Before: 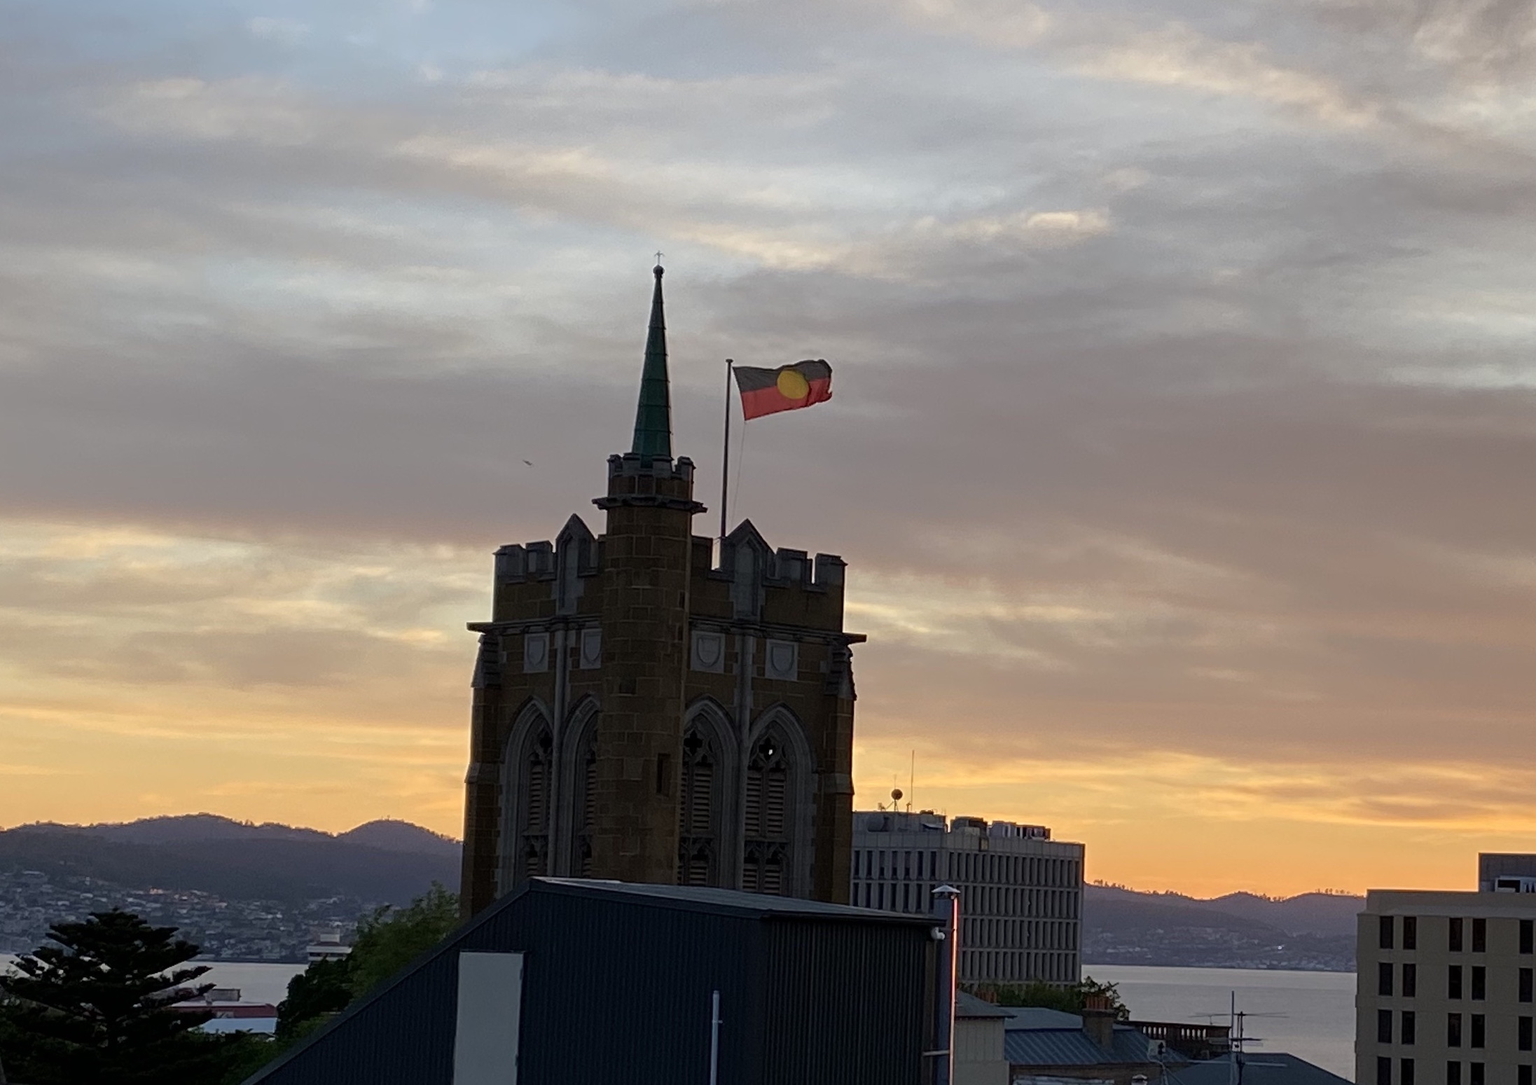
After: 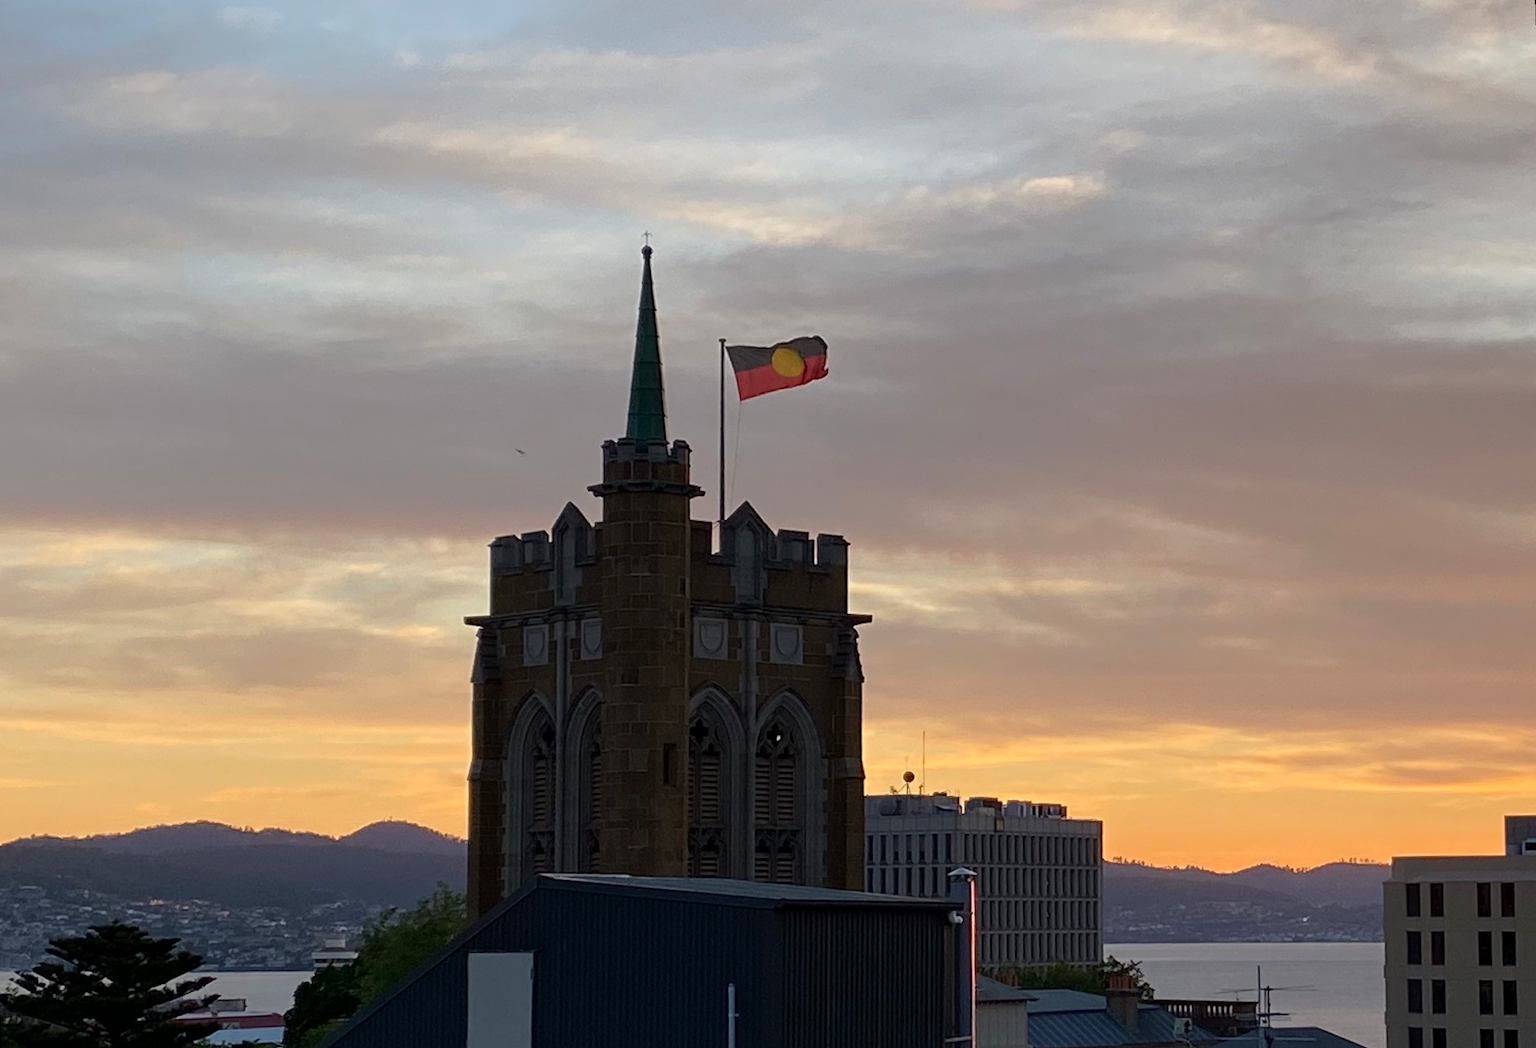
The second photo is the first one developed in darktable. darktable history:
rotate and perspective: rotation -2°, crop left 0.022, crop right 0.978, crop top 0.049, crop bottom 0.951
